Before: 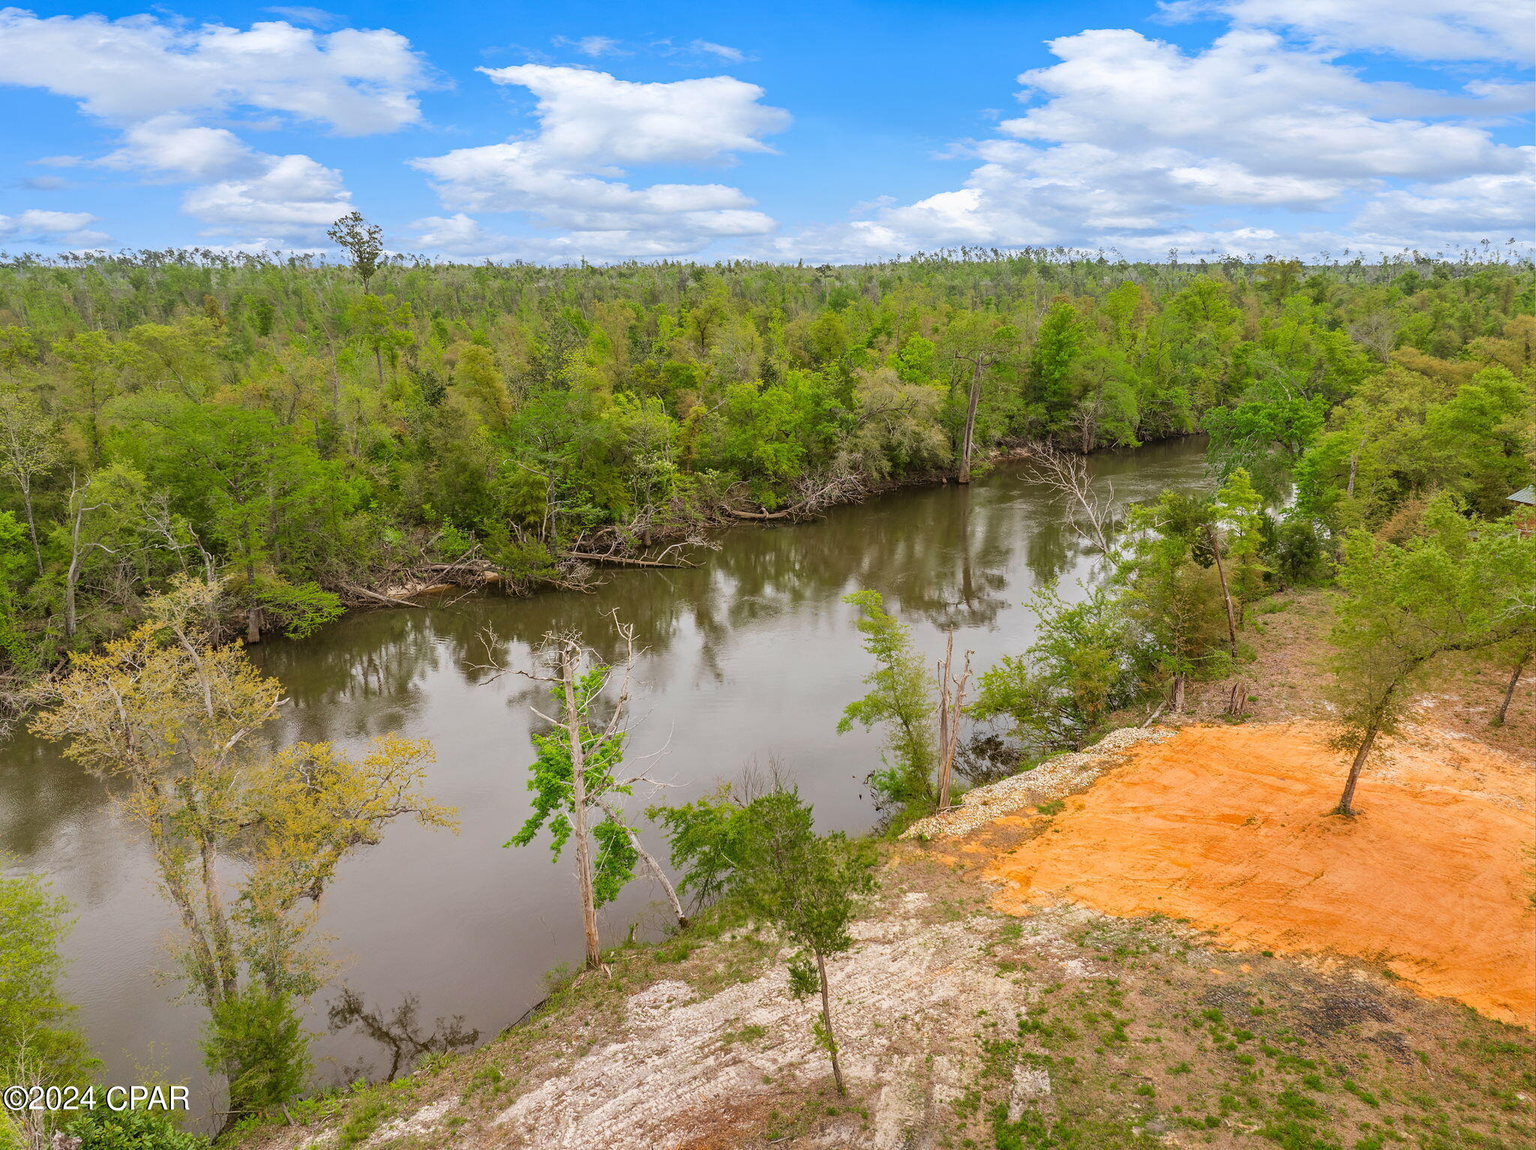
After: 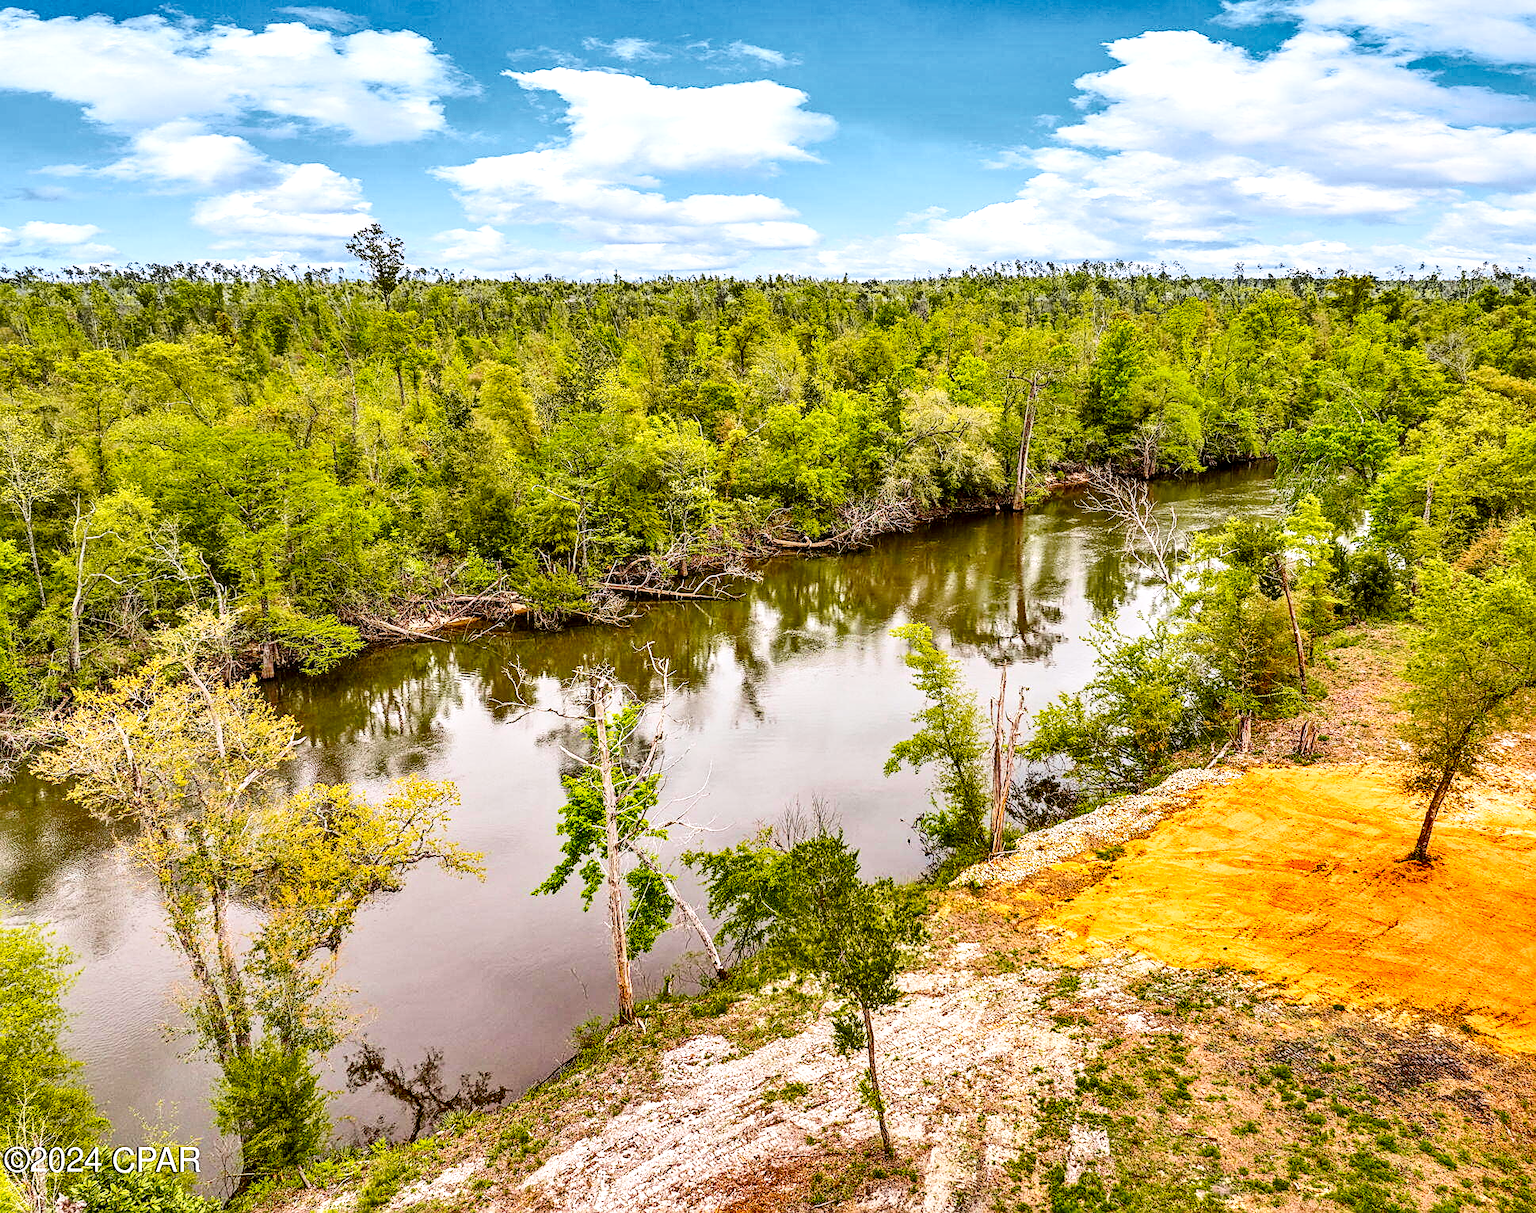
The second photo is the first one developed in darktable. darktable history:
sharpen: on, module defaults
shadows and highlights: white point adjustment 0.149, highlights -69, soften with gaussian
tone curve: curves: ch0 [(0, 0.036) (0.119, 0.115) (0.461, 0.479) (0.715, 0.767) (0.817, 0.865) (1, 0.998)]; ch1 [(0, 0) (0.377, 0.416) (0.44, 0.461) (0.487, 0.49) (0.514, 0.525) (0.538, 0.561) (0.67, 0.713) (1, 1)]; ch2 [(0, 0) (0.38, 0.405) (0.463, 0.445) (0.492, 0.486) (0.529, 0.533) (0.578, 0.59) (0.653, 0.698) (1, 1)], color space Lab, independent channels, preserve colors none
contrast brightness saturation: contrast 0.083, saturation 0.017
base curve: curves: ch0 [(0, 0) (0.028, 0.03) (0.121, 0.232) (0.46, 0.748) (0.859, 0.968) (1, 1)], preserve colors none
local contrast: highlights 57%, detail 146%
crop and rotate: left 0%, right 5.317%
